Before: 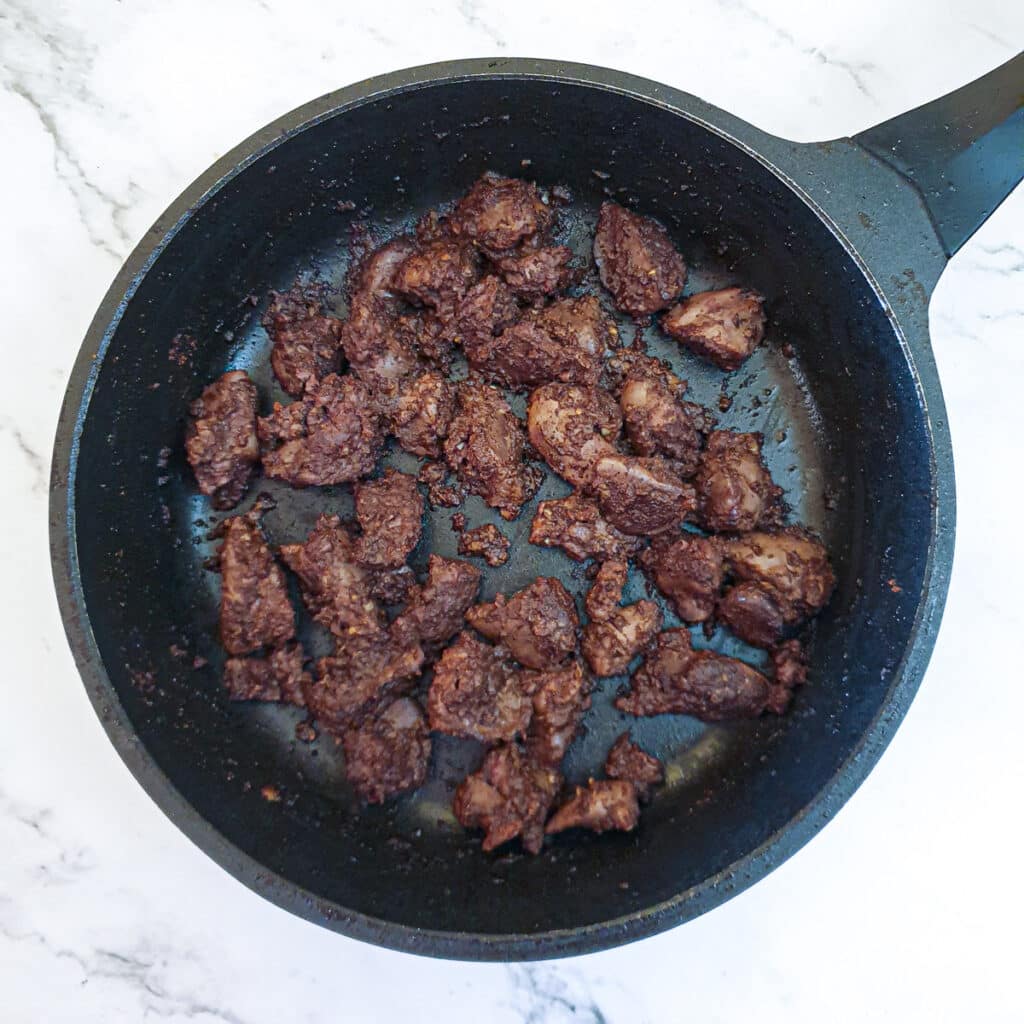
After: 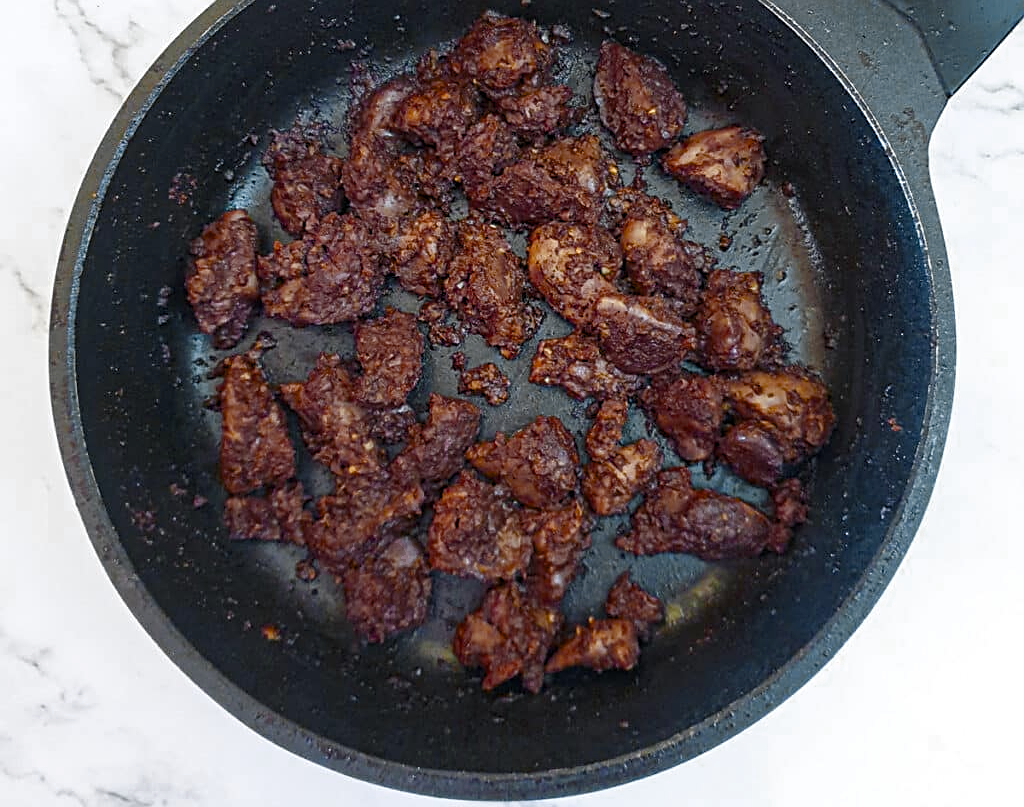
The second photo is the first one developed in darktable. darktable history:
color balance rgb: perceptual saturation grading › global saturation 20%, perceptual saturation grading › highlights -14.375%, perceptual saturation grading › shadows 49.343%, global vibrance 20%
sharpen: on, module defaults
color zones: curves: ch0 [(0.035, 0.242) (0.25, 0.5) (0.384, 0.214) (0.488, 0.255) (0.75, 0.5)]; ch1 [(0.063, 0.379) (0.25, 0.5) (0.354, 0.201) (0.489, 0.085) (0.729, 0.271)]; ch2 [(0.25, 0.5) (0.38, 0.517) (0.442, 0.51) (0.735, 0.456)]
crop and rotate: top 15.748%, bottom 5.384%
